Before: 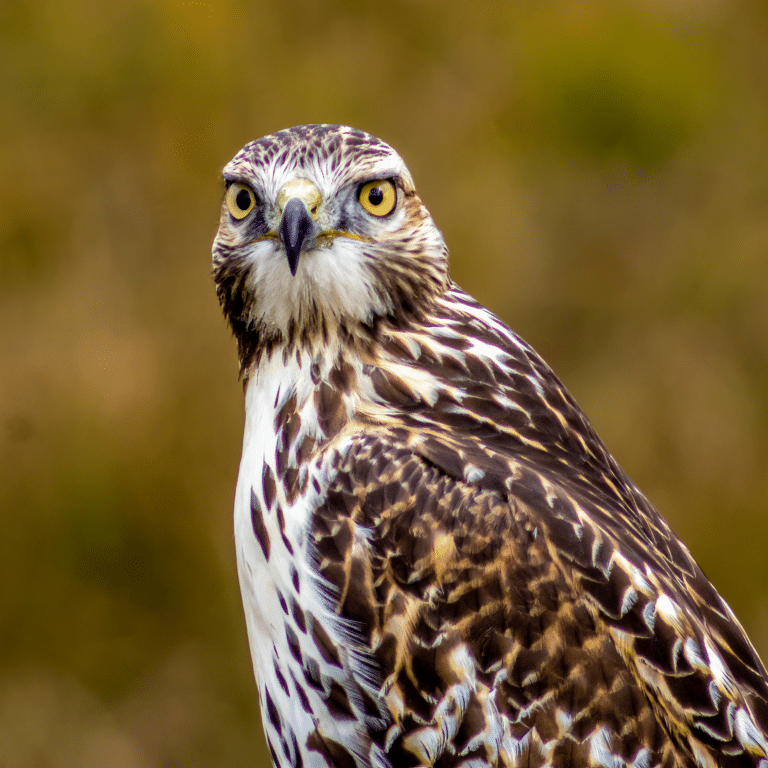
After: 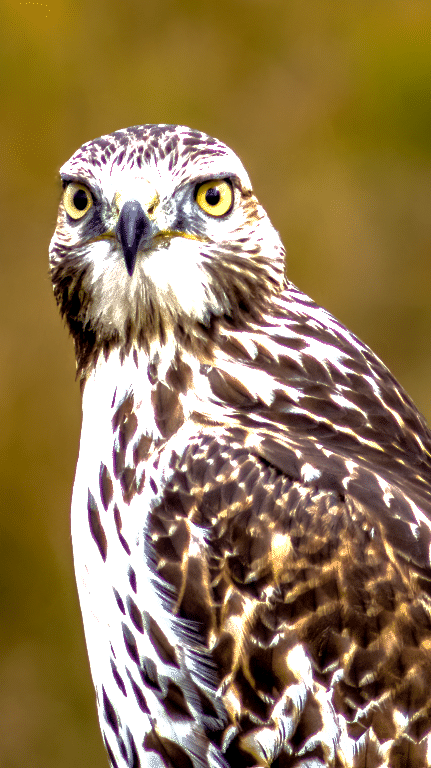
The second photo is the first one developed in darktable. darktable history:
exposure: black level correction 0.001, exposure 1.304 EV, compensate highlight preservation false
base curve: curves: ch0 [(0, 0) (0.826, 0.587) (1, 1)]
crop: left 21.309%, right 22.558%
